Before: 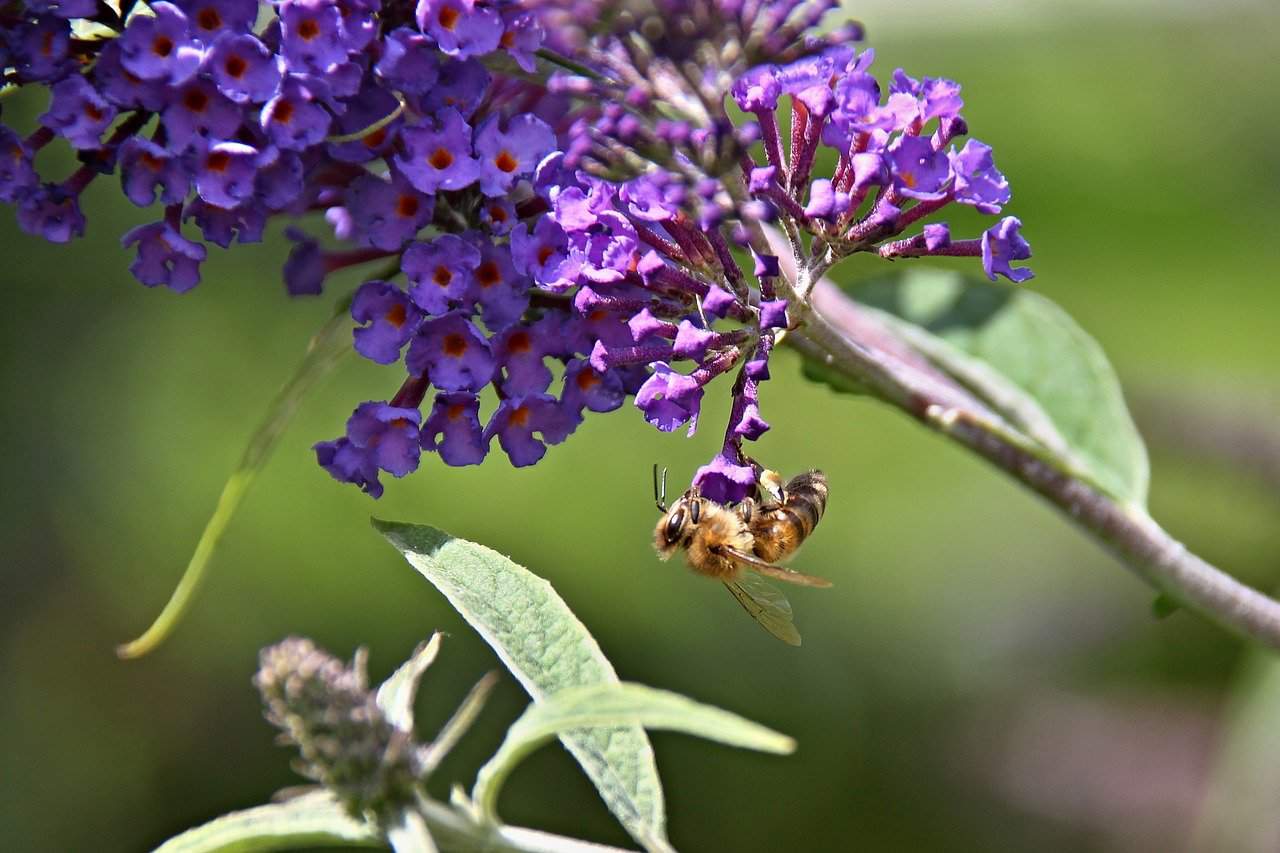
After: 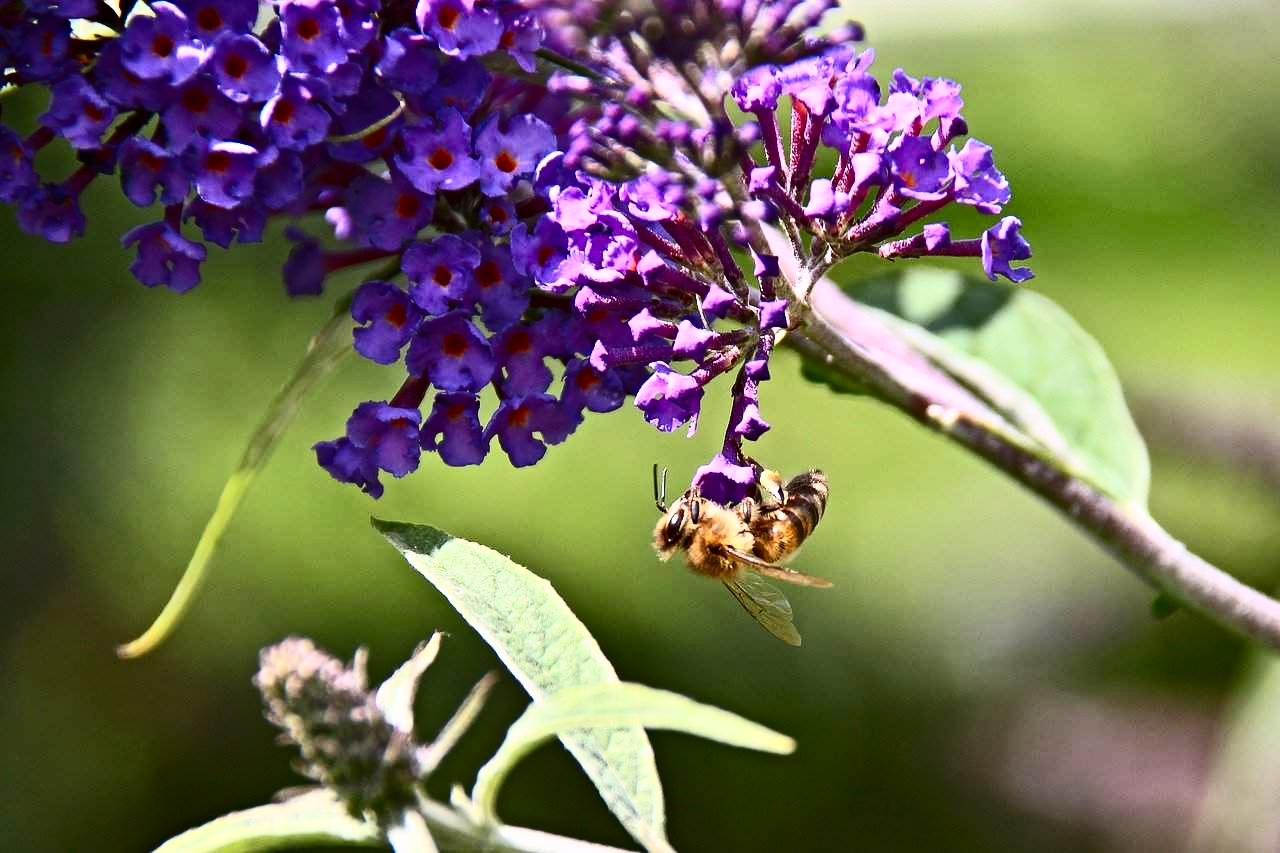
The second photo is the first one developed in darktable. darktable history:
contrast brightness saturation: contrast 0.397, brightness 0.109, saturation 0.207
color correction: highlights a* 3.05, highlights b* -1.61, shadows a* -0.054, shadows b* 2.3, saturation 0.976
